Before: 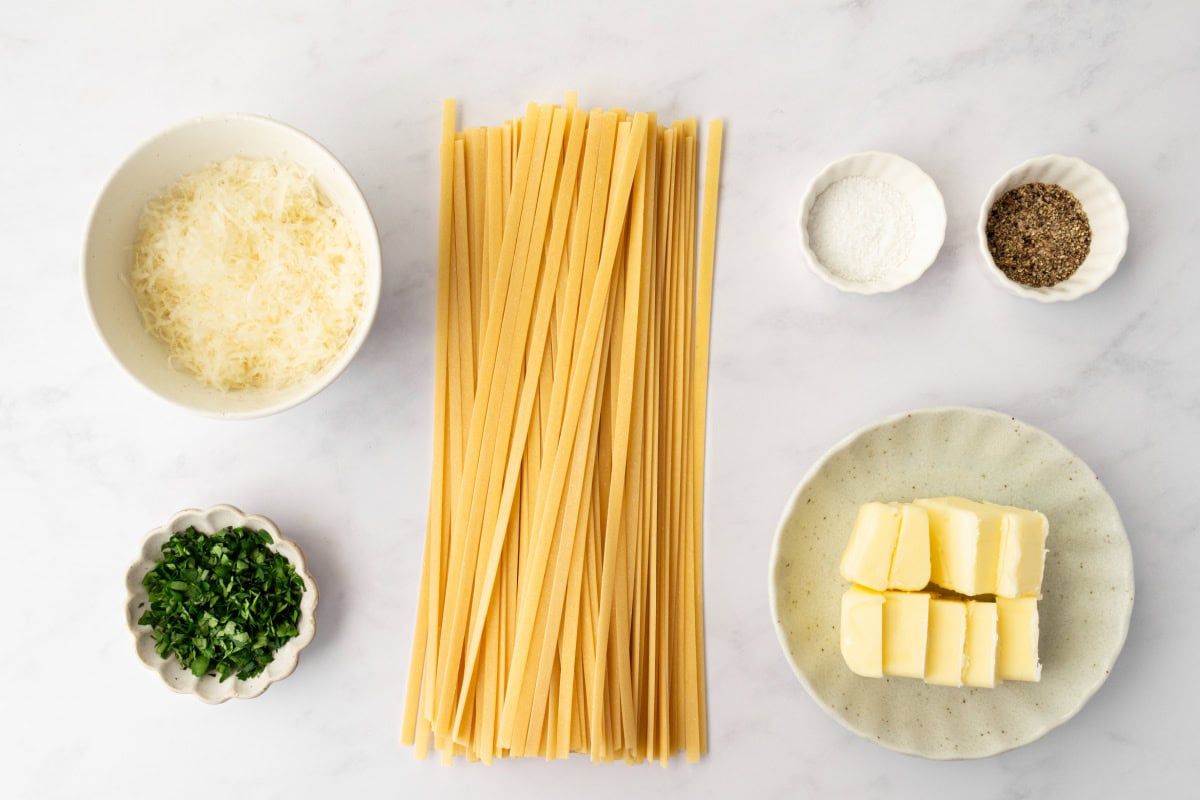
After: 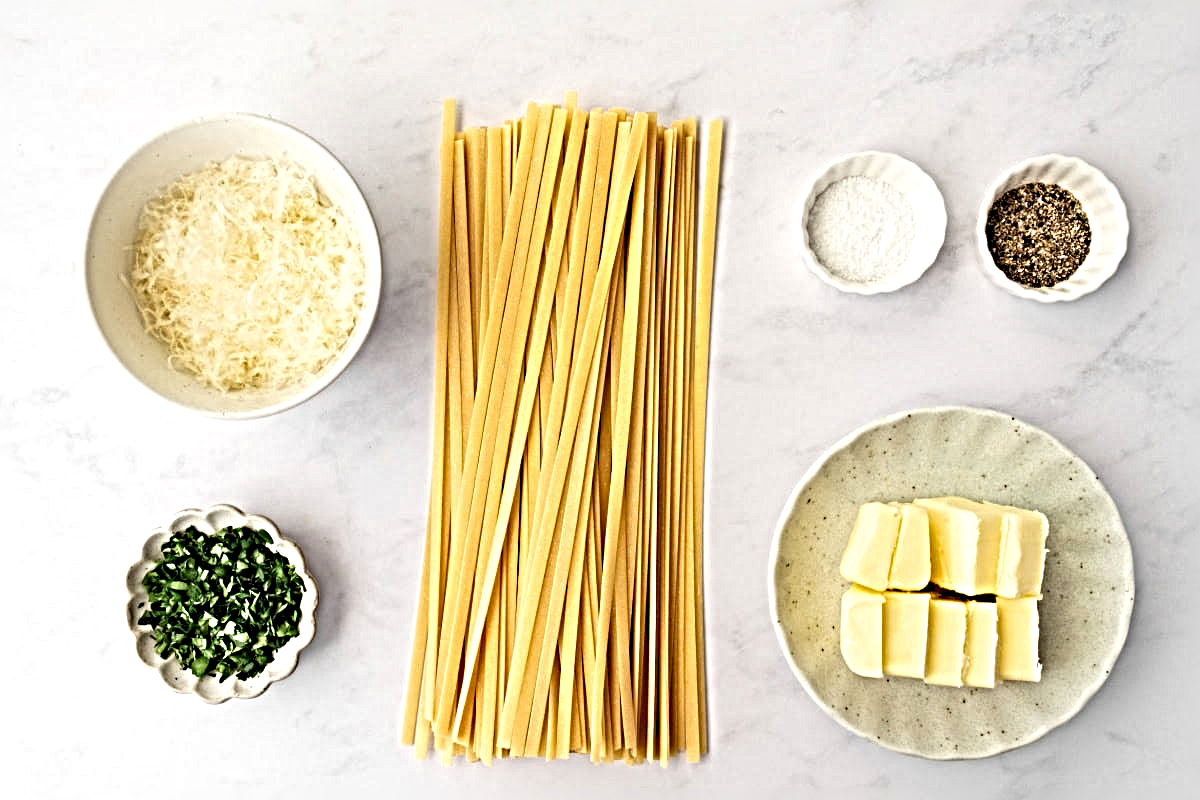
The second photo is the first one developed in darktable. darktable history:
levels: levels [0, 0.48, 0.961]
sharpen: radius 6.3, amount 1.8, threshold 0
